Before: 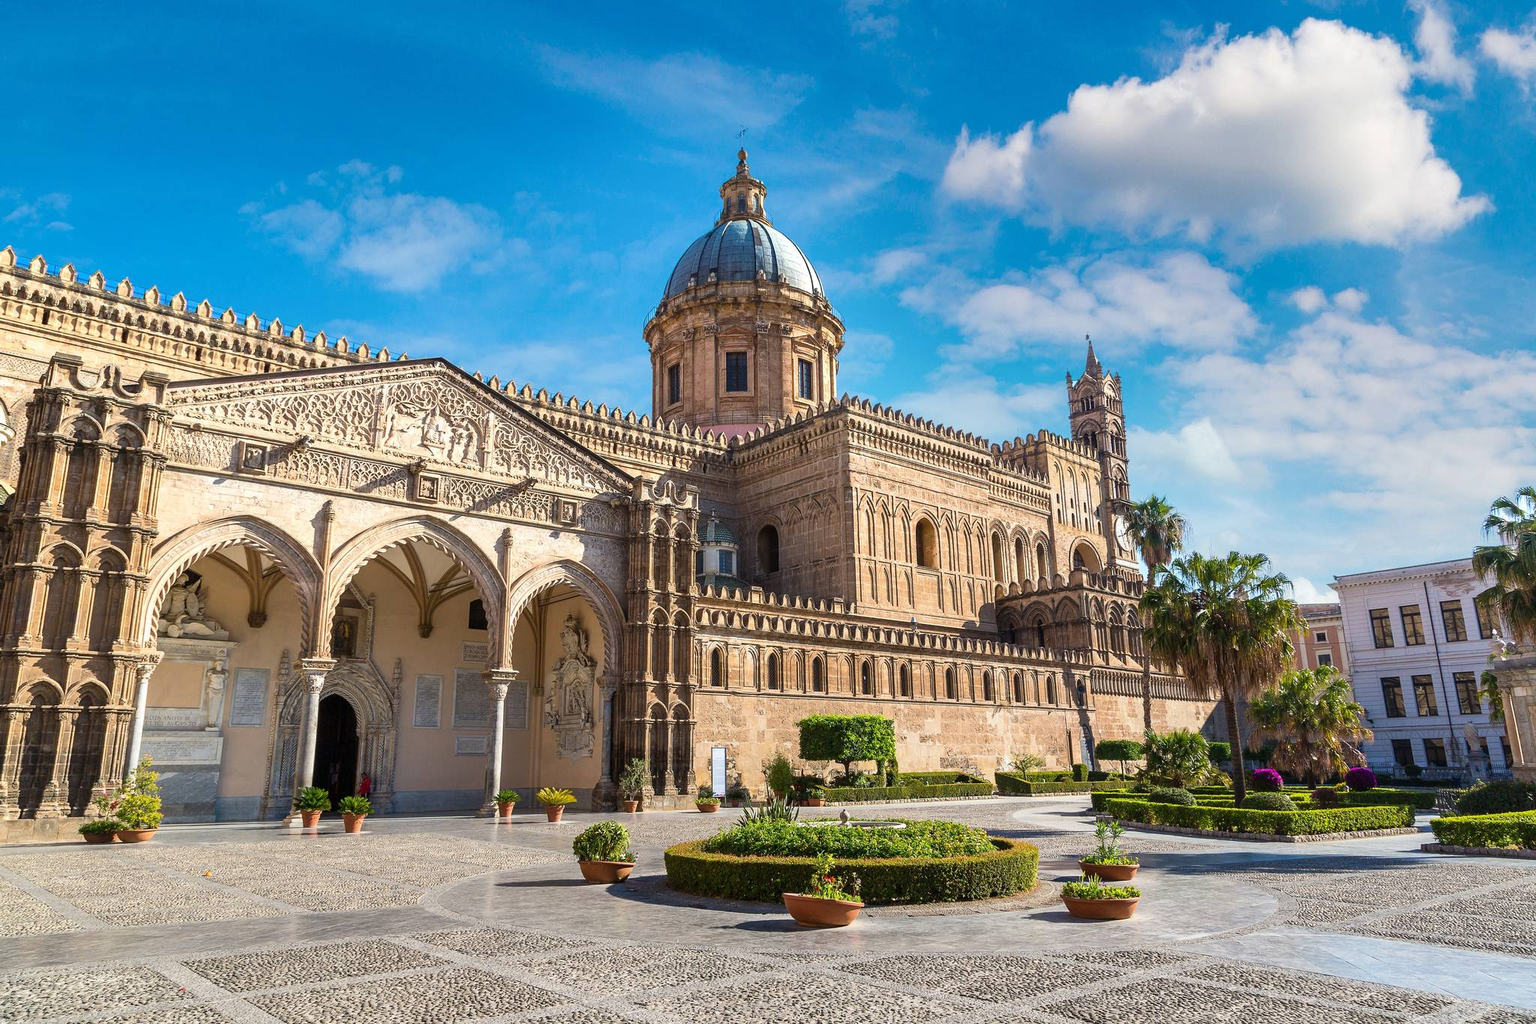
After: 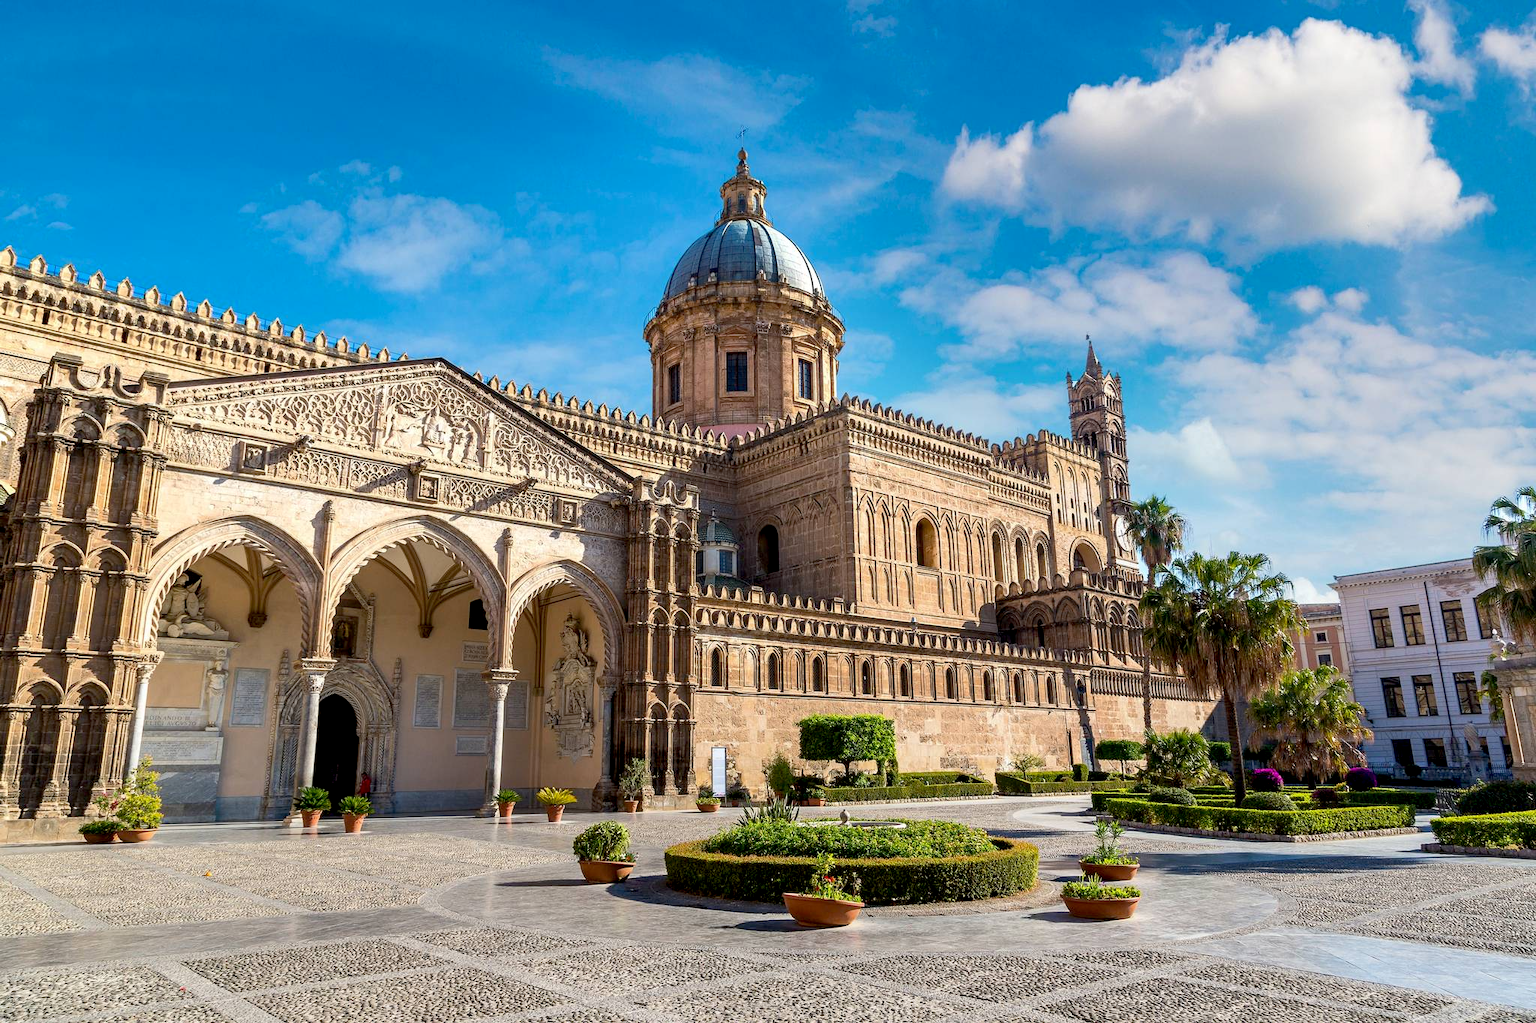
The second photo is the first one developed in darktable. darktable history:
exposure: black level correction 0.01, exposure 0.011 EV, compensate highlight preservation false
